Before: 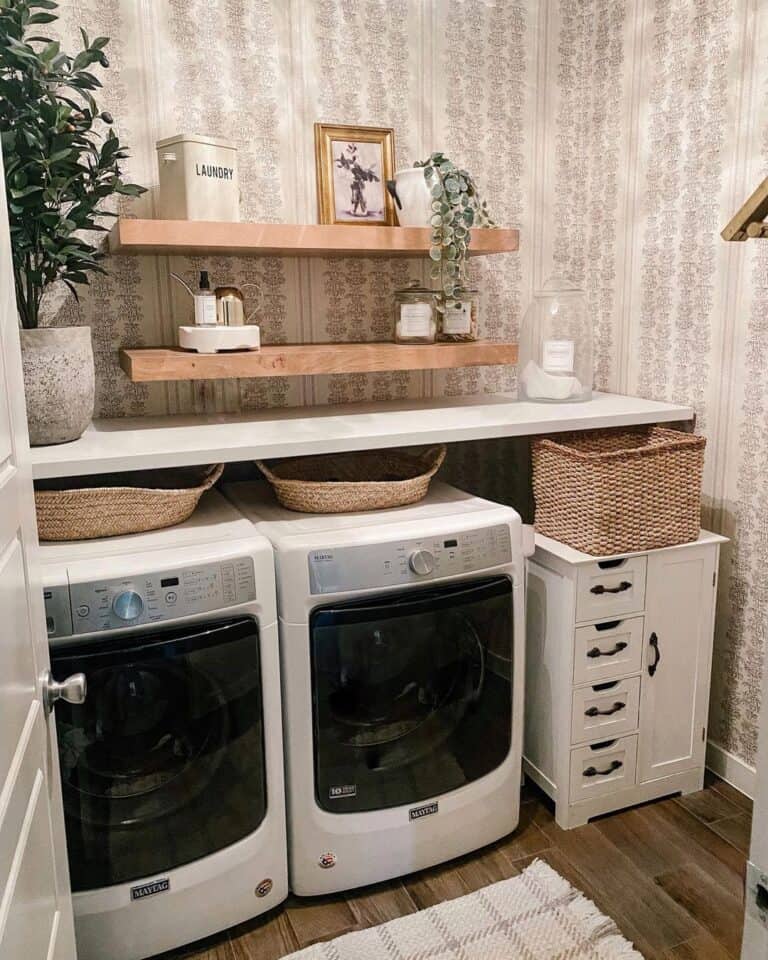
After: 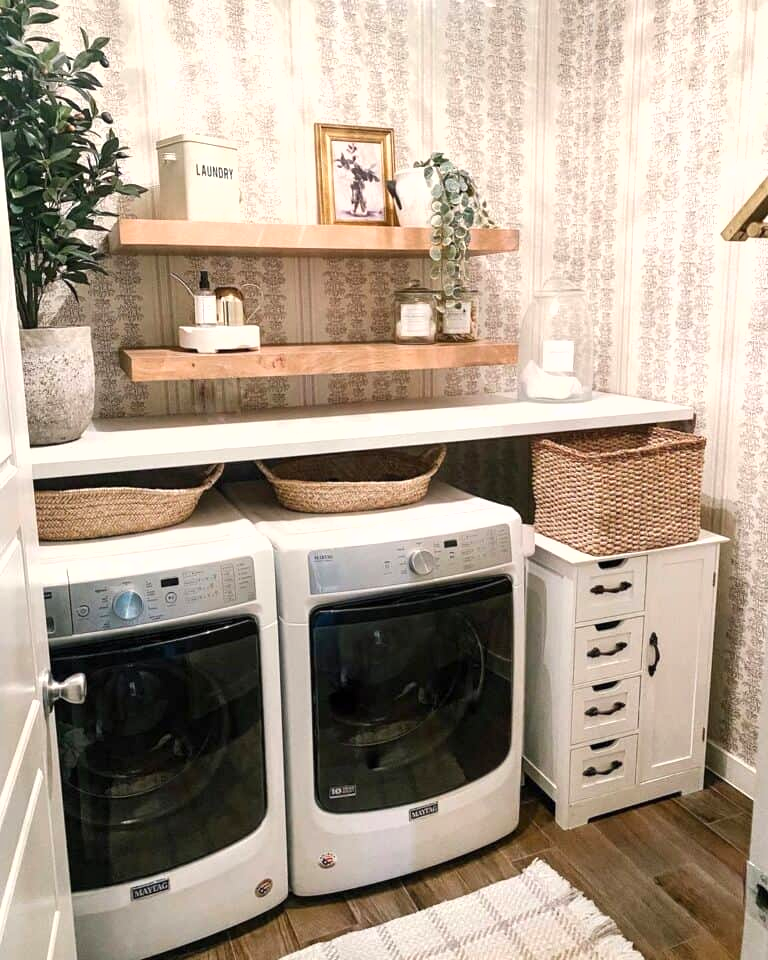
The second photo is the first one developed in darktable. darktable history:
shadows and highlights: shadows 2.78, highlights -16.78, soften with gaussian
exposure: exposure 0.58 EV, compensate exposure bias true, compensate highlight preservation false
